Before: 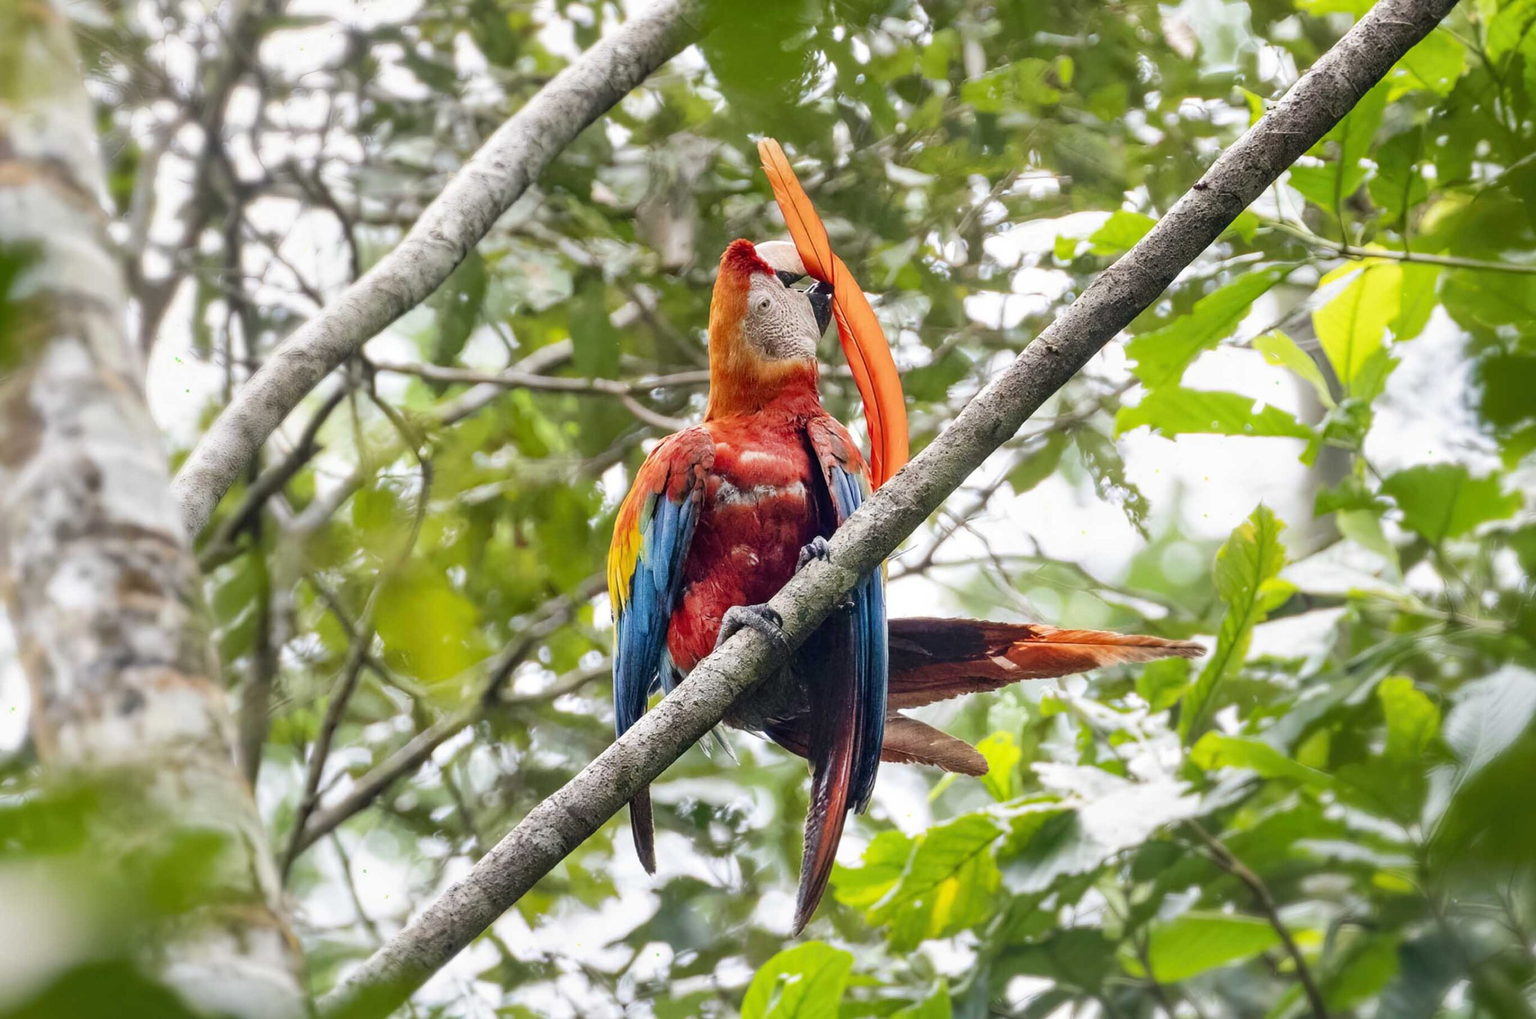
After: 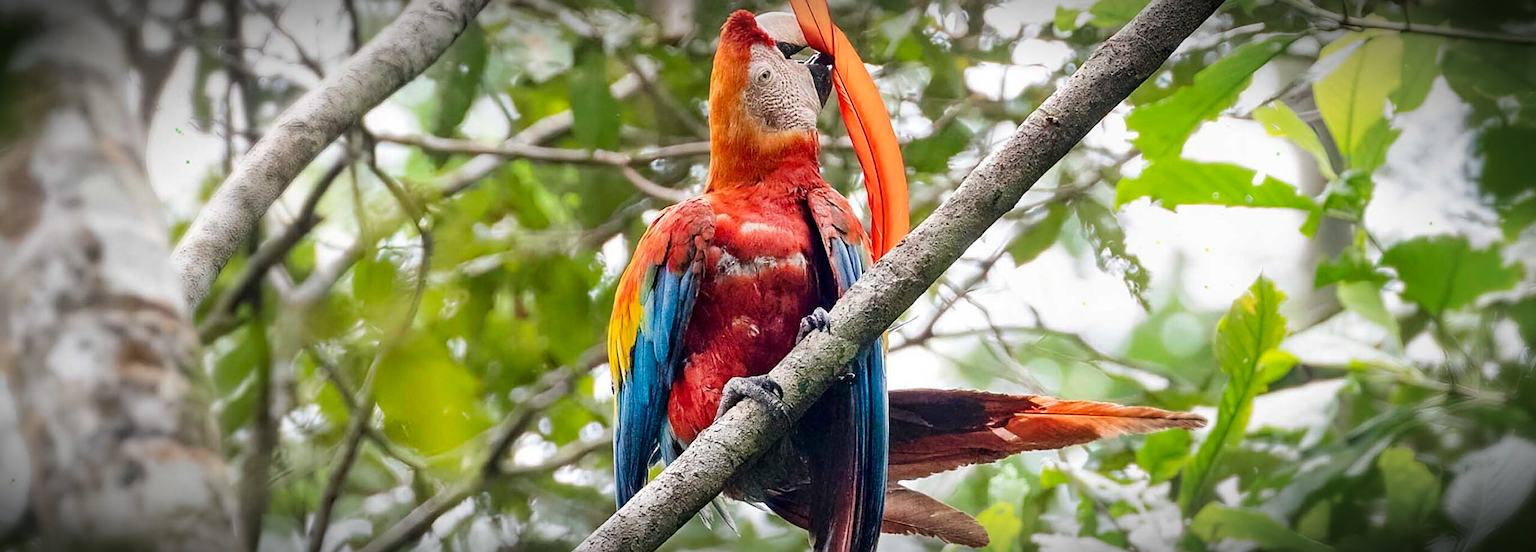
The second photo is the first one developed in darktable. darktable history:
sharpen: amount 0.496
crop and rotate: top 22.588%, bottom 23.228%
vignetting: brightness -0.886, automatic ratio true, unbound false
